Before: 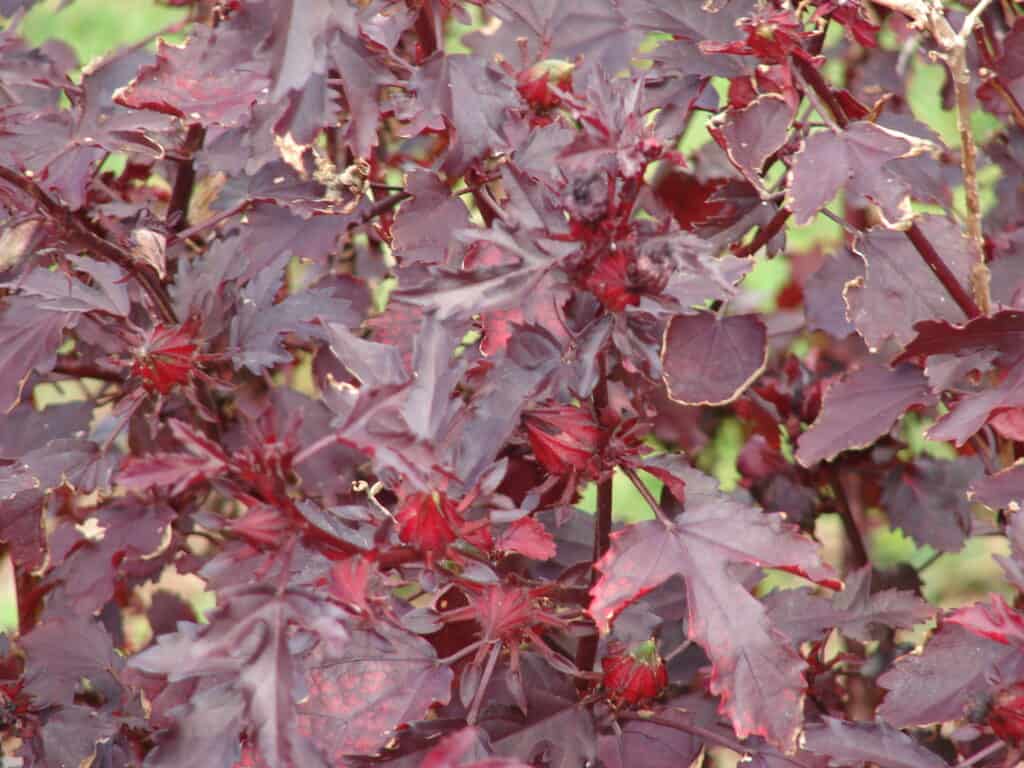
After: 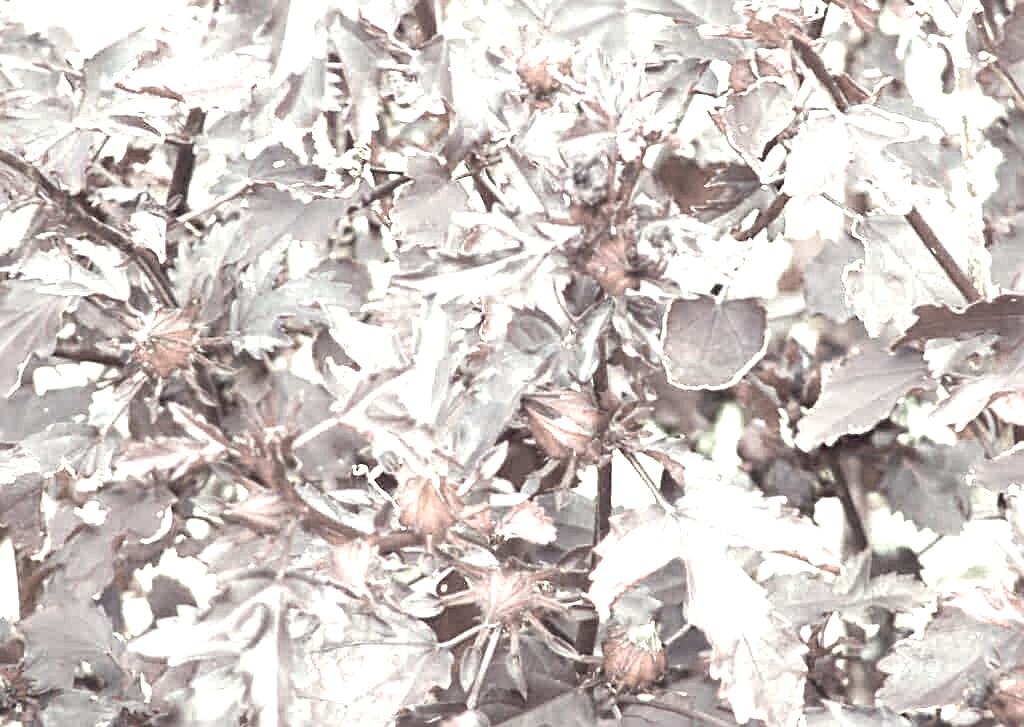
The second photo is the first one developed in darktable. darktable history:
exposure: exposure 1.246 EV, compensate highlight preservation false
crop and rotate: top 2.193%, bottom 3.085%
color correction: highlights a* -20.9, highlights b* 20.65, shadows a* 19.72, shadows b* -19.71, saturation 0.396
tone equalizer: -8 EV -0.403 EV, -7 EV -0.367 EV, -6 EV -0.373 EV, -5 EV -0.214 EV, -3 EV 0.241 EV, -2 EV 0.336 EV, -1 EV 0.375 EV, +0 EV 0.392 EV
color zones: curves: ch0 [(0.25, 0.667) (0.758, 0.368)]; ch1 [(0.215, 0.245) (0.761, 0.373)]; ch2 [(0.247, 0.554) (0.761, 0.436)]
sharpen: radius 2.521, amount 0.332
